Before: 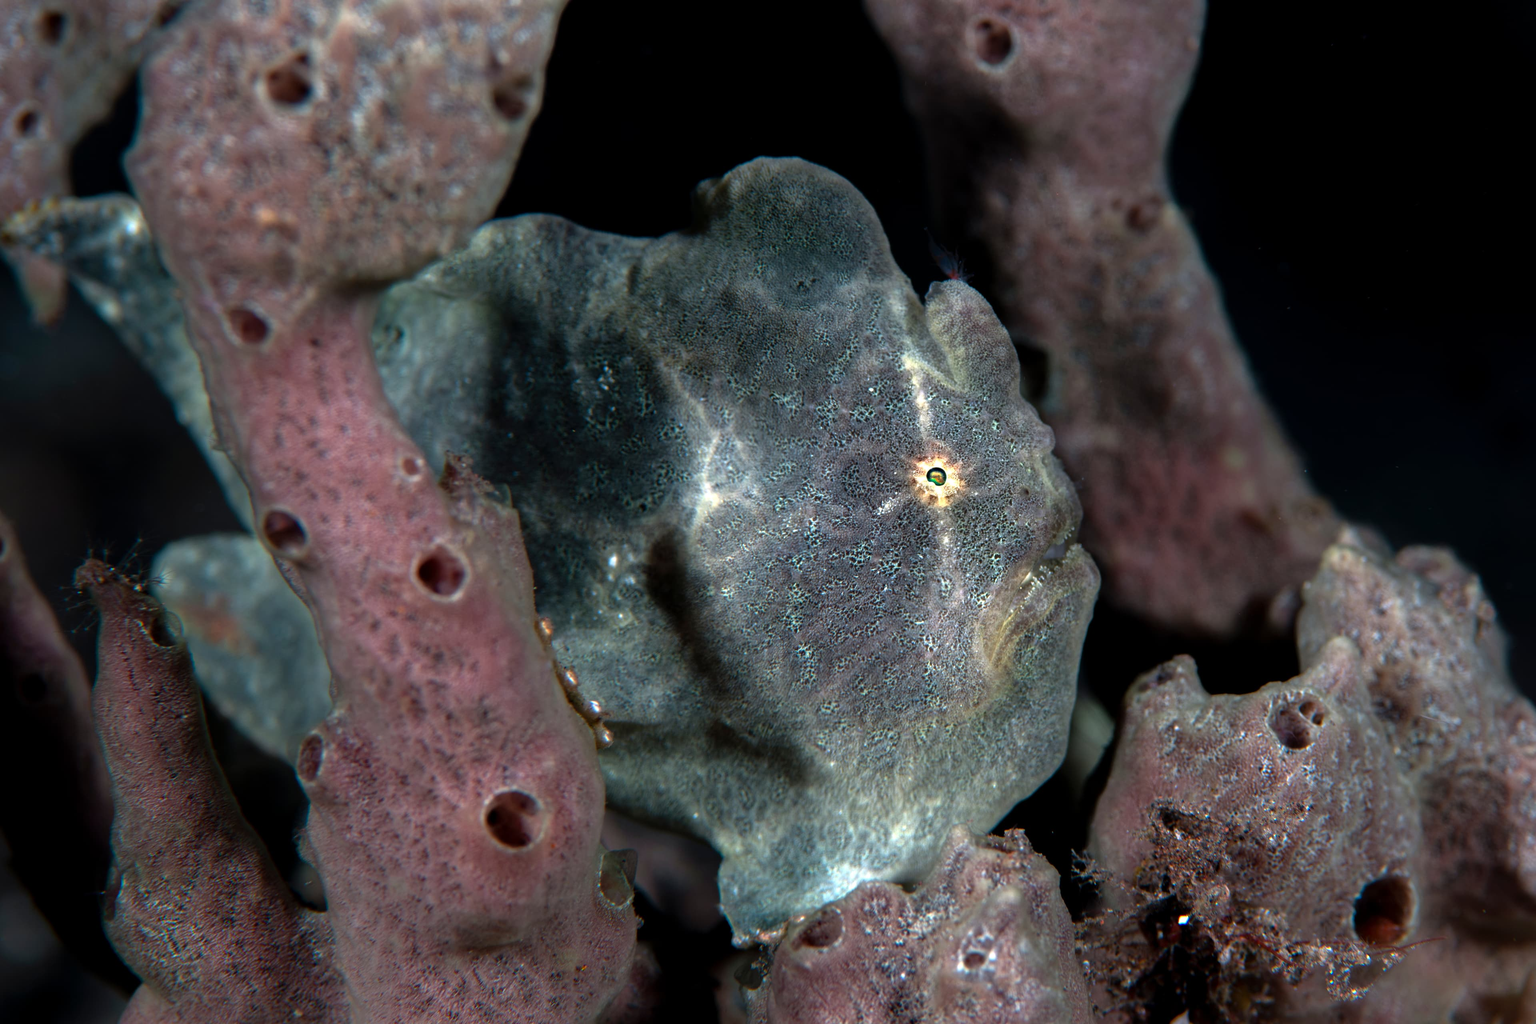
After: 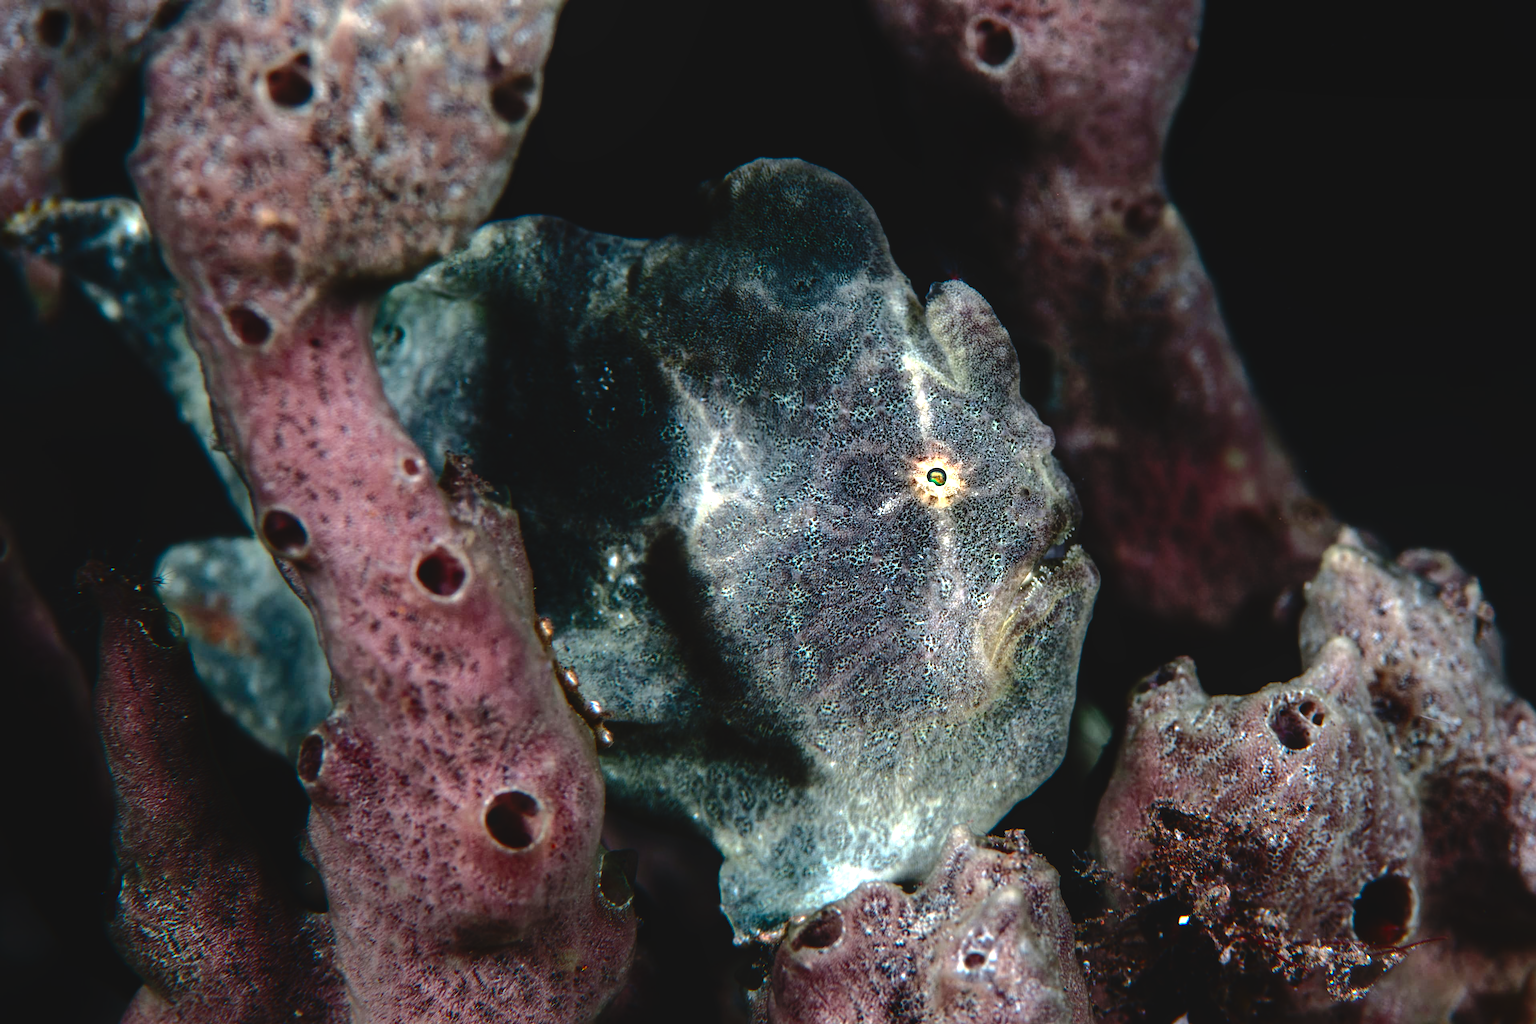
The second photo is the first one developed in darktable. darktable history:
tone curve: curves: ch0 [(0, 0.021) (0.059, 0.053) (0.212, 0.18) (0.337, 0.304) (0.495, 0.505) (0.725, 0.731) (0.89, 0.919) (1, 1)]; ch1 [(0, 0) (0.094, 0.081) (0.285, 0.299) (0.403, 0.436) (0.479, 0.475) (0.54, 0.55) (0.615, 0.637) (0.683, 0.688) (1, 1)]; ch2 [(0, 0) (0.257, 0.217) (0.434, 0.434) (0.498, 0.507) (0.527, 0.542) (0.597, 0.587) (0.658, 0.595) (1, 1)], color space Lab, linked channels, preserve colors none
local contrast: detail 110%
base curve: curves: ch0 [(0, 0.024) (0.055, 0.065) (0.121, 0.166) (0.236, 0.319) (0.693, 0.726) (1, 1)], preserve colors none
tone equalizer: -8 EV -0.713 EV, -7 EV -0.7 EV, -6 EV -0.633 EV, -5 EV -0.386 EV, -3 EV 0.396 EV, -2 EV 0.6 EV, -1 EV 0.699 EV, +0 EV 0.729 EV
contrast brightness saturation: contrast 0.1, brightness -0.261, saturation 0.147
